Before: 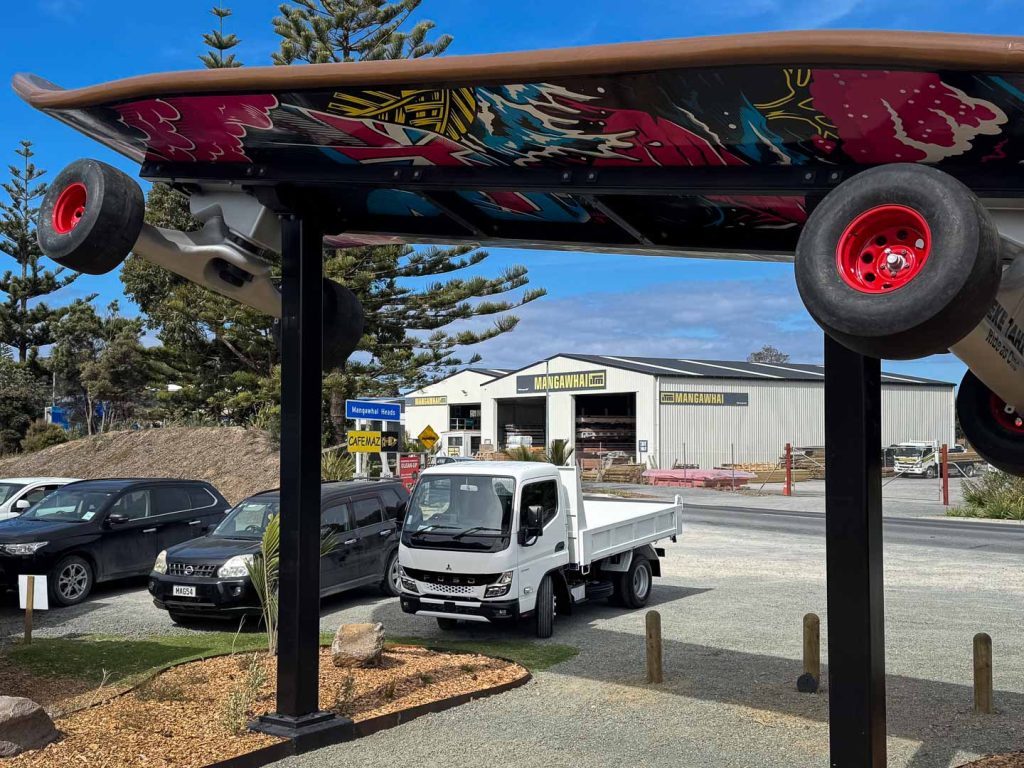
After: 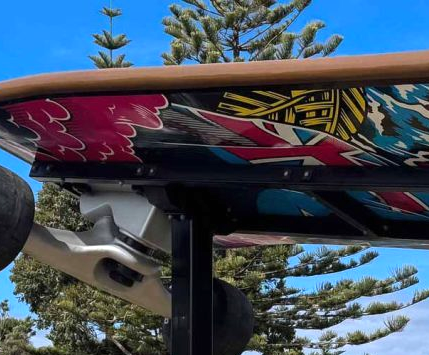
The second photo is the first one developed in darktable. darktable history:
exposure: black level correction 0, exposure 0.5 EV, compensate highlight preservation false
crop and rotate: left 10.817%, top 0.062%, right 47.194%, bottom 53.626%
